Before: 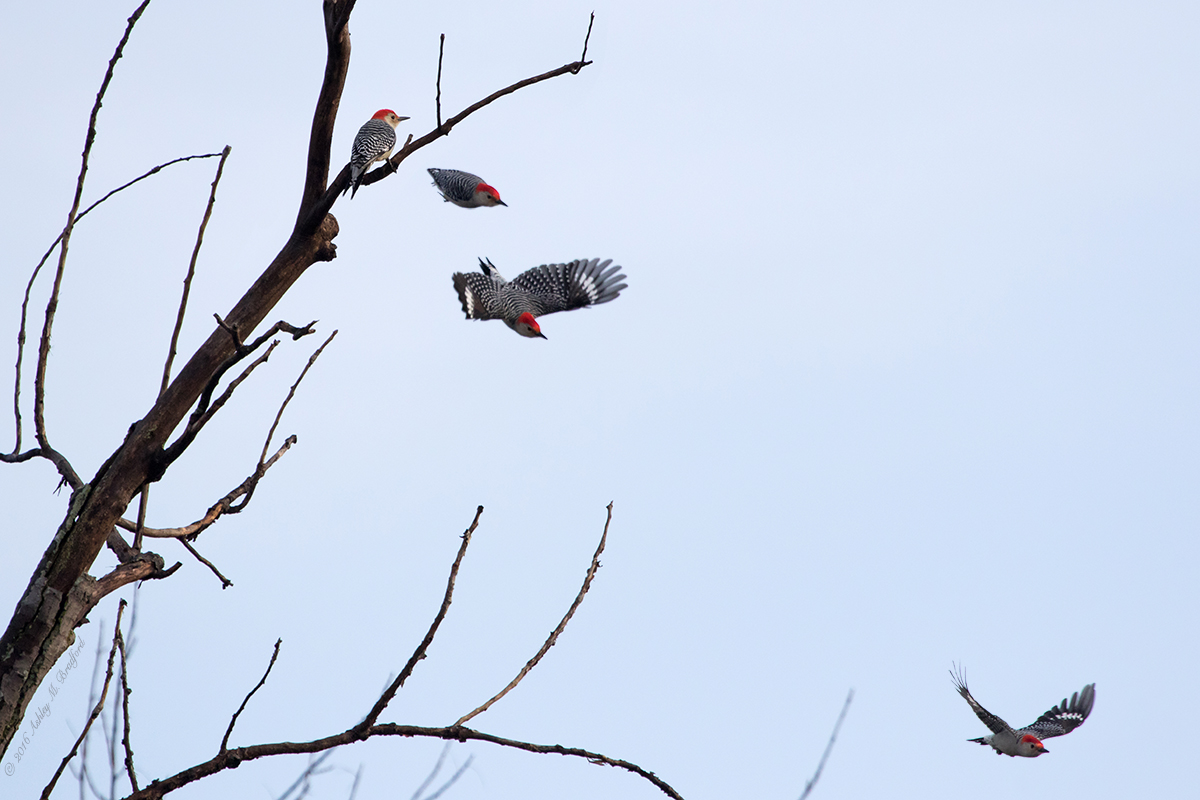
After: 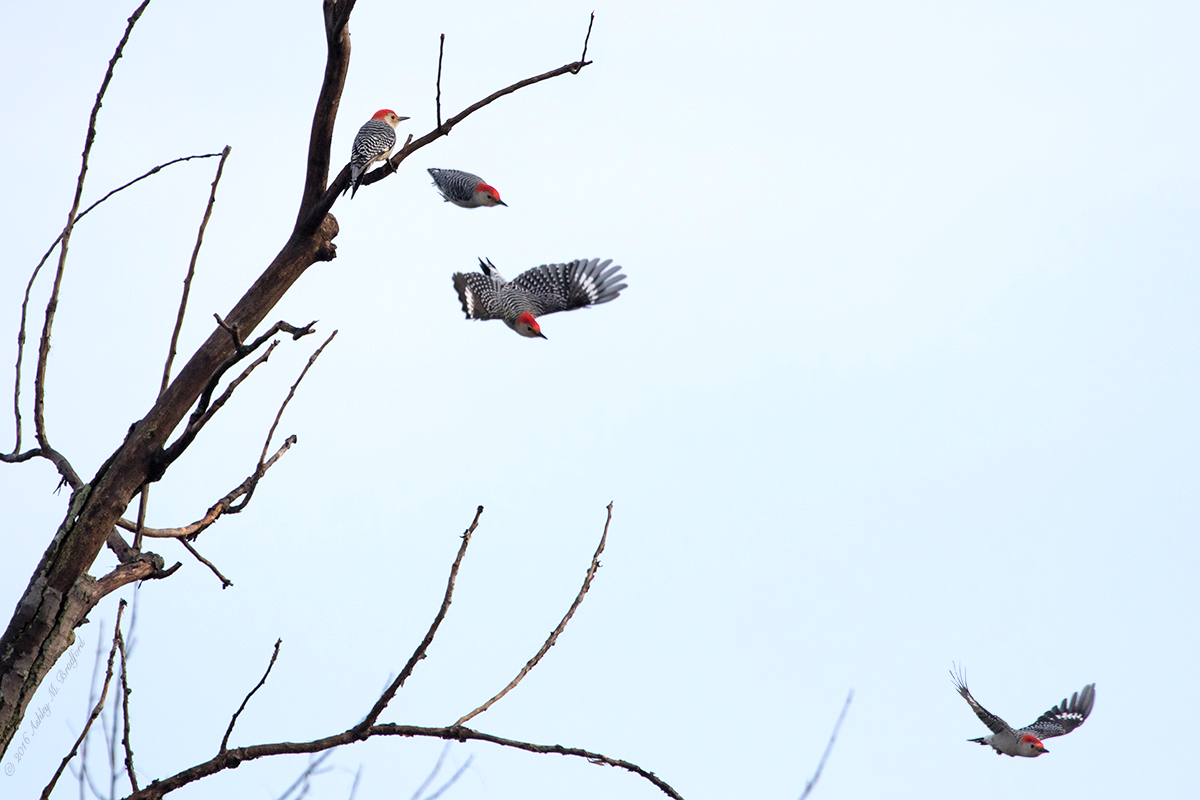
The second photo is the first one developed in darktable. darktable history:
contrast brightness saturation: contrast 0.05, brightness 0.06, saturation 0.01
exposure: exposure 0.236 EV, compensate highlight preservation false
